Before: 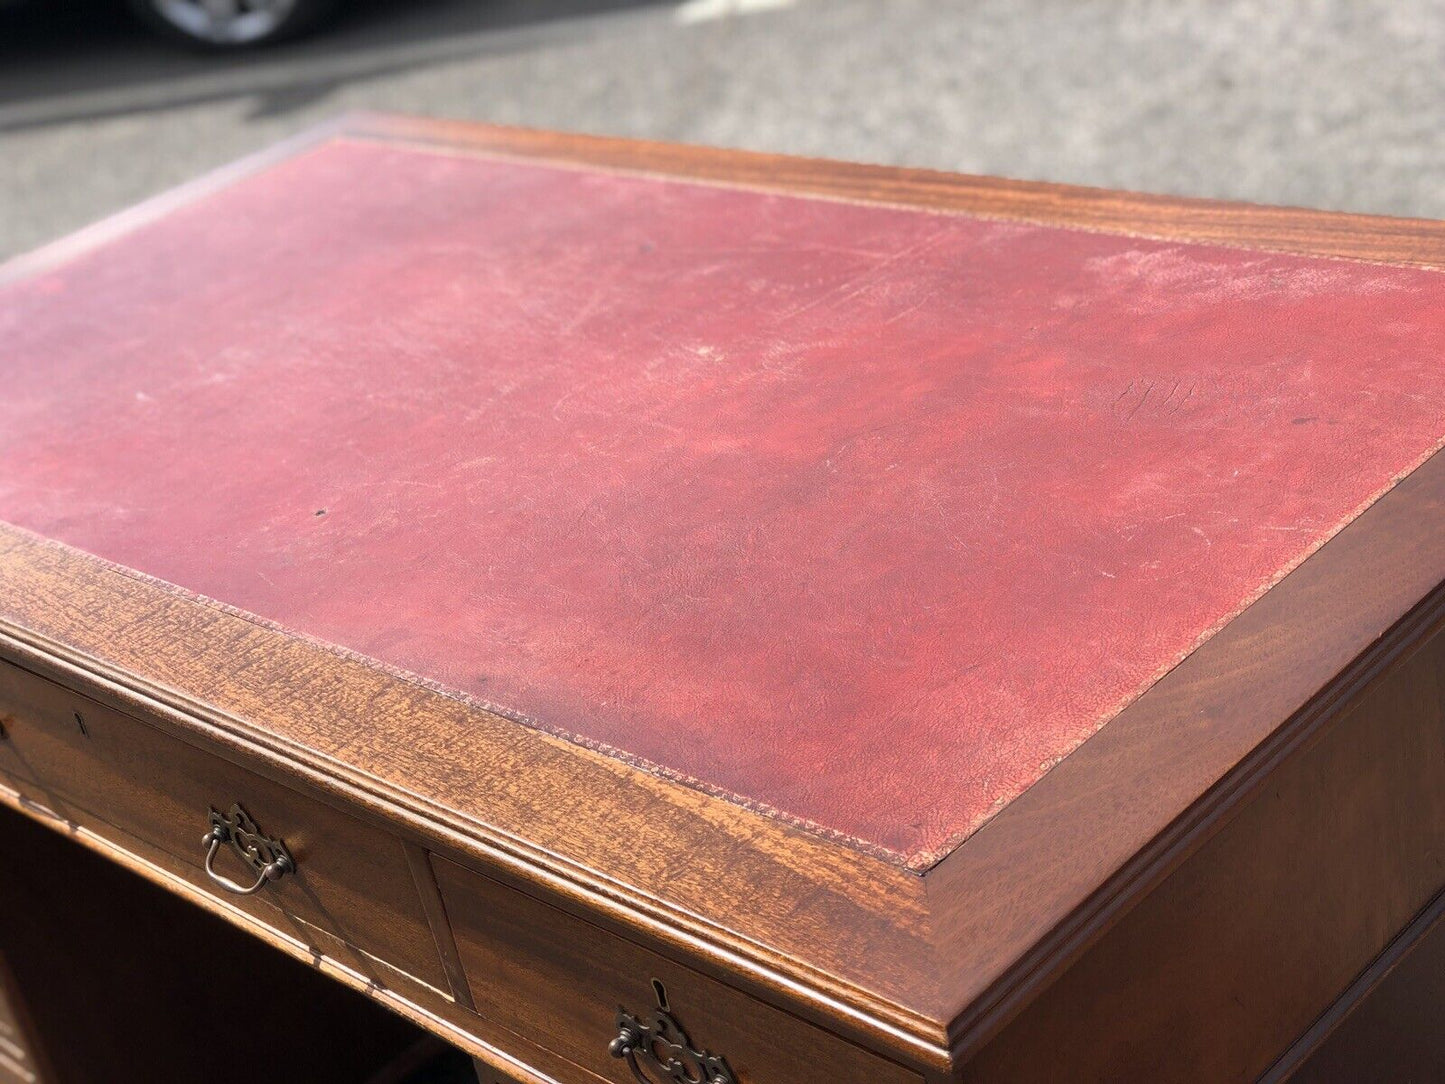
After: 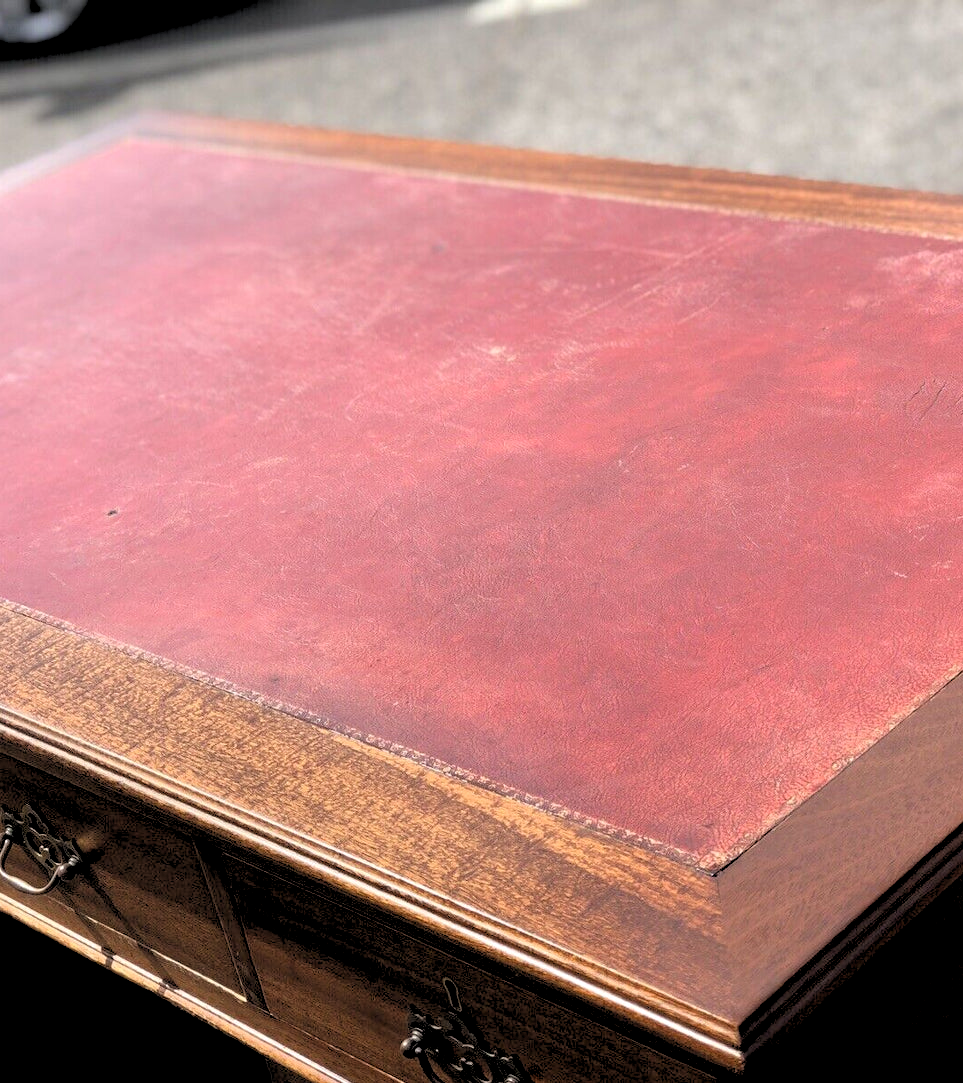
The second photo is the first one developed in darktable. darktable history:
rgb levels: levels [[0.029, 0.461, 0.922], [0, 0.5, 1], [0, 0.5, 1]]
white balance: emerald 1
crop and rotate: left 14.436%, right 18.898%
